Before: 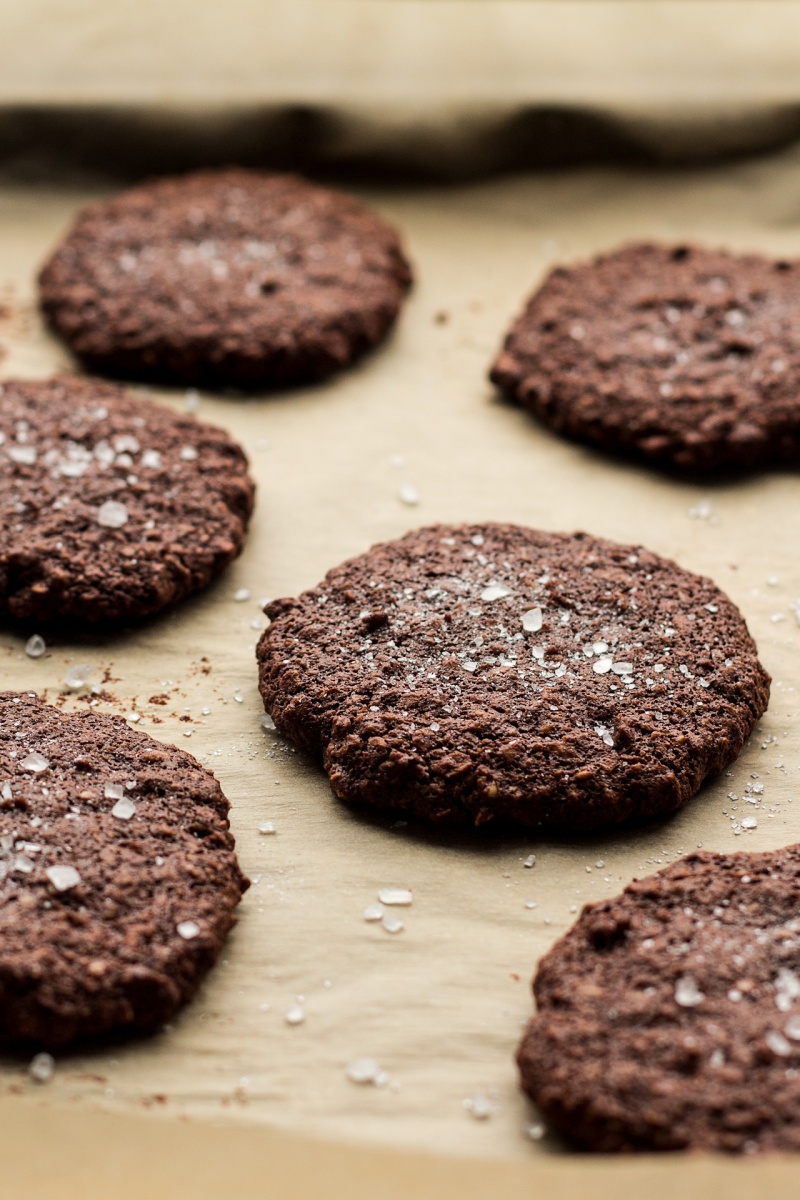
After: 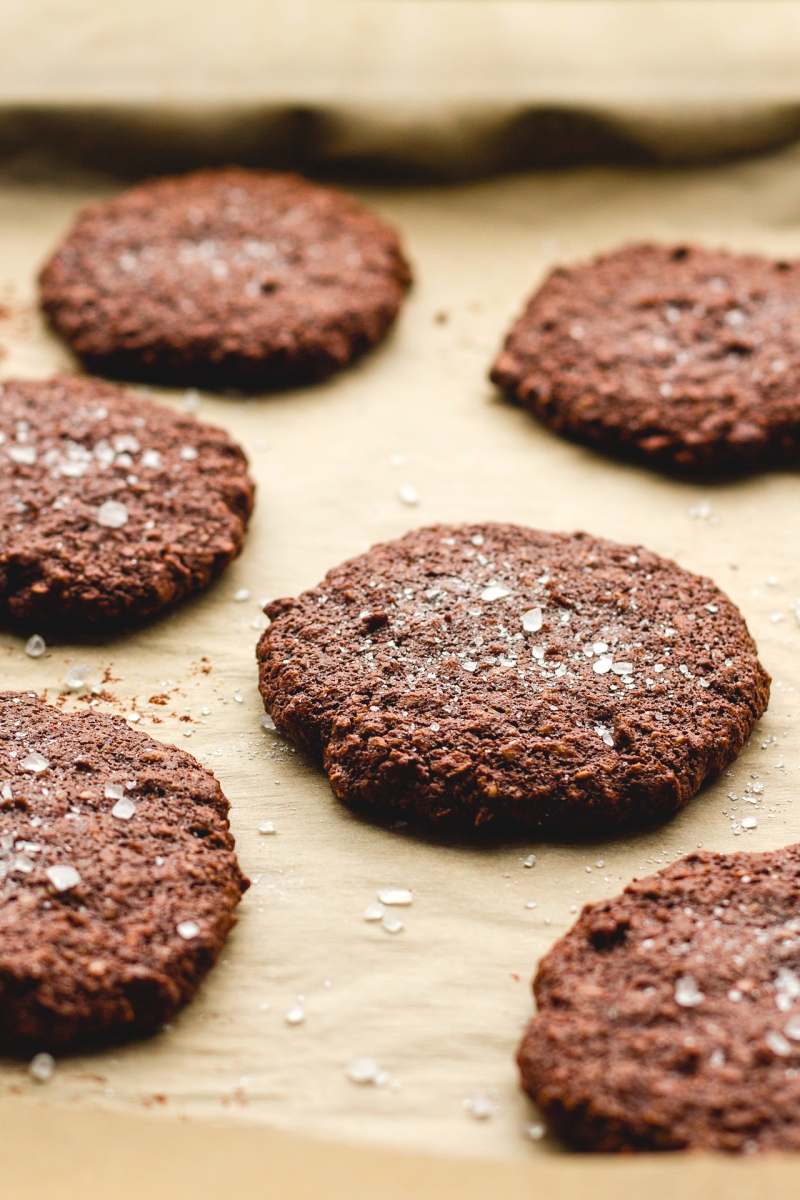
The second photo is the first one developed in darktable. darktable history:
contrast brightness saturation: contrast -0.1, brightness 0.05, saturation 0.08
color balance rgb: perceptual saturation grading › global saturation 20%, perceptual saturation grading › highlights -50%, perceptual saturation grading › shadows 30%, perceptual brilliance grading › global brilliance 10%, perceptual brilliance grading › shadows 15%
